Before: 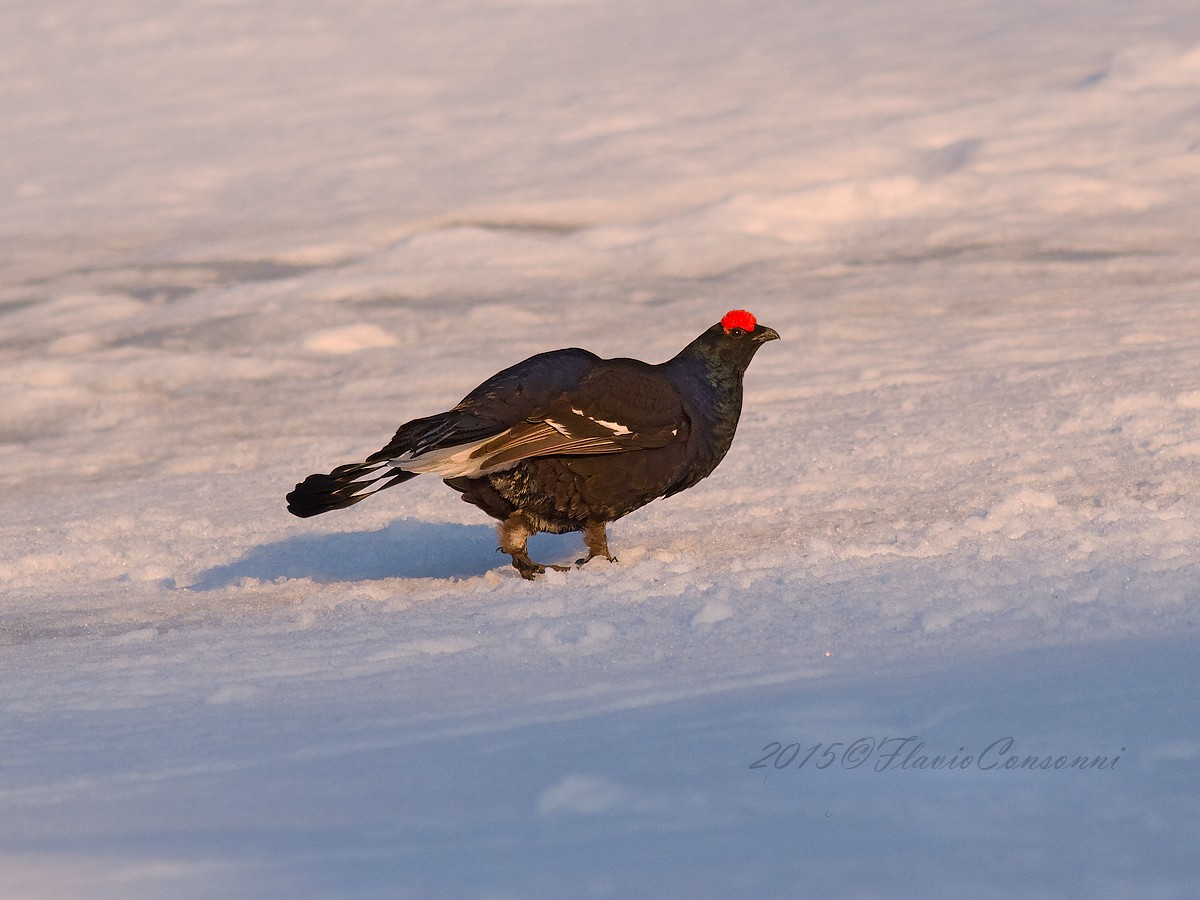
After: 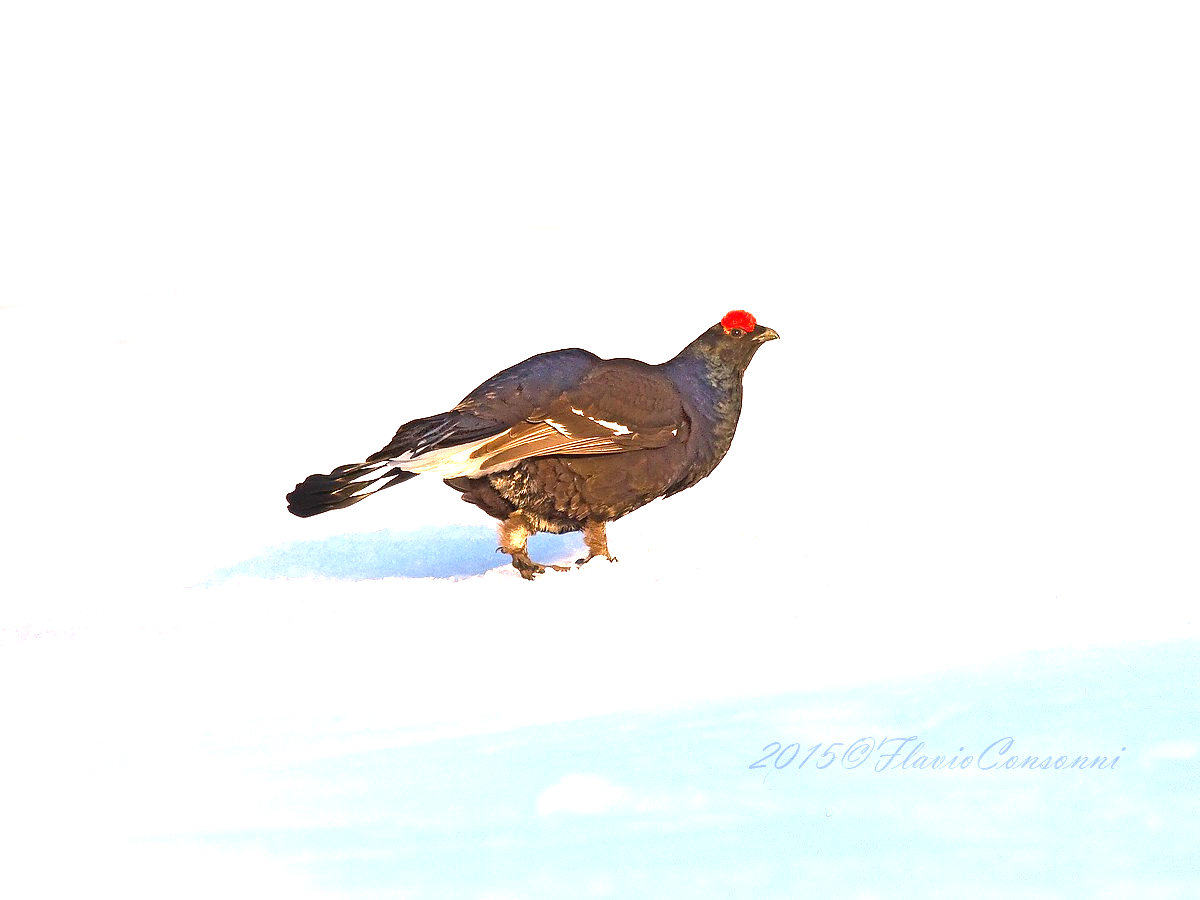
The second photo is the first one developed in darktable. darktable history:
exposure: black level correction 0, exposure 2.162 EV, compensate highlight preservation false
